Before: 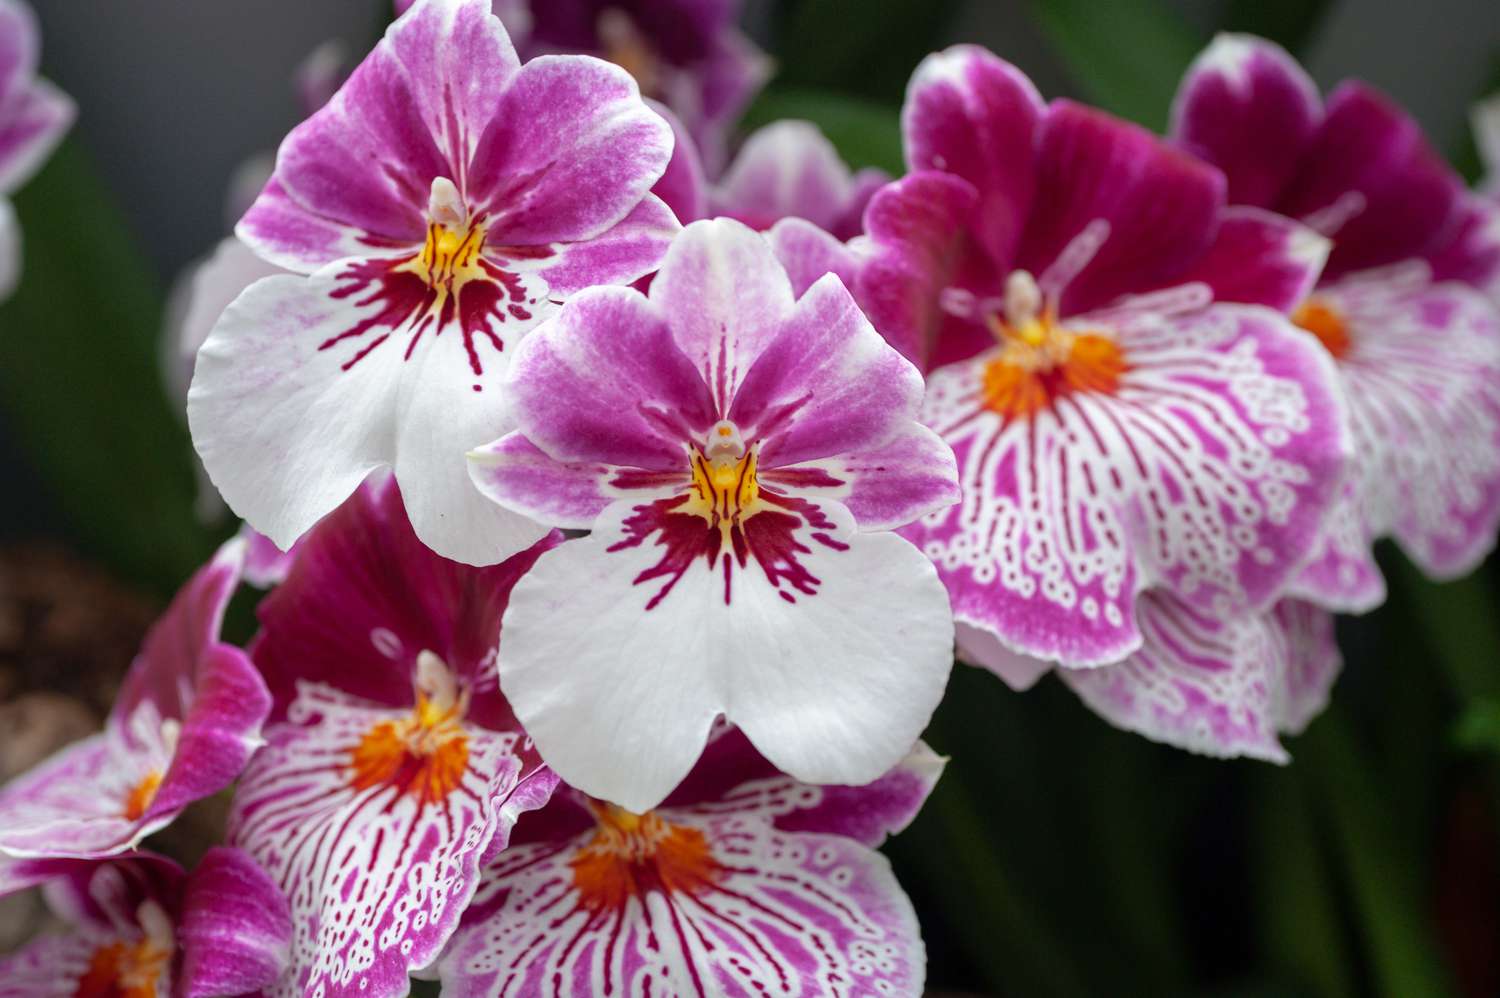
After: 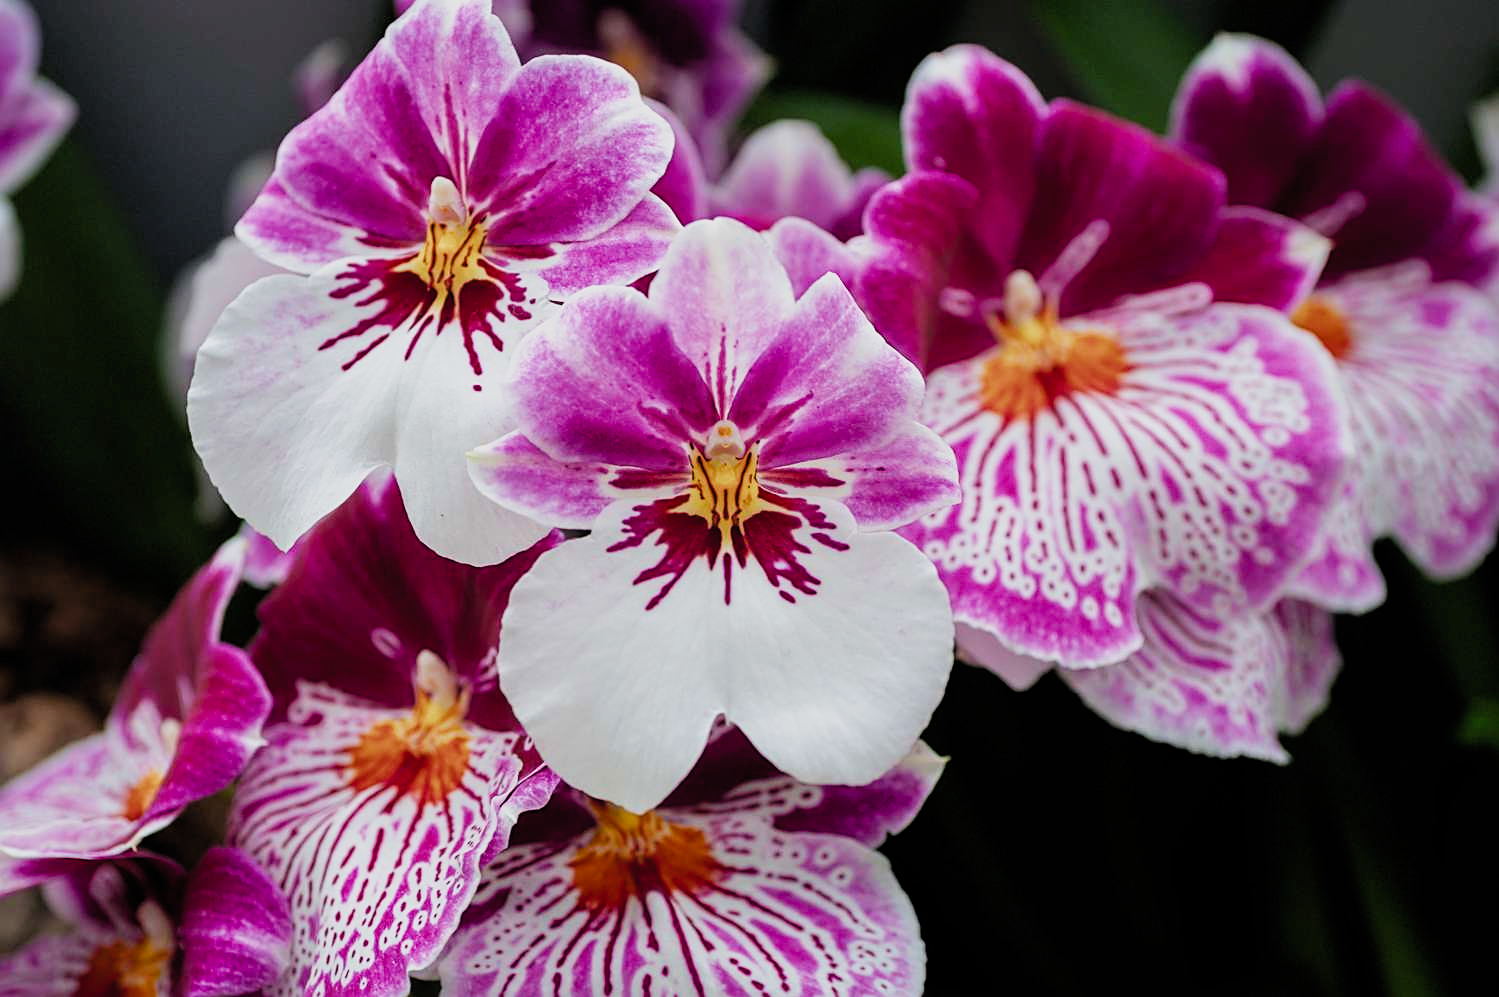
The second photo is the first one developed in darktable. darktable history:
color balance rgb: perceptual saturation grading › global saturation 29.438%, global vibrance 25.041%, contrast 19.572%
crop: left 0.047%
sharpen: on, module defaults
filmic rgb: black relative exposure -7.65 EV, white relative exposure 4.56 EV, threshold 5.95 EV, hardness 3.61, color science v4 (2020), enable highlight reconstruction true
